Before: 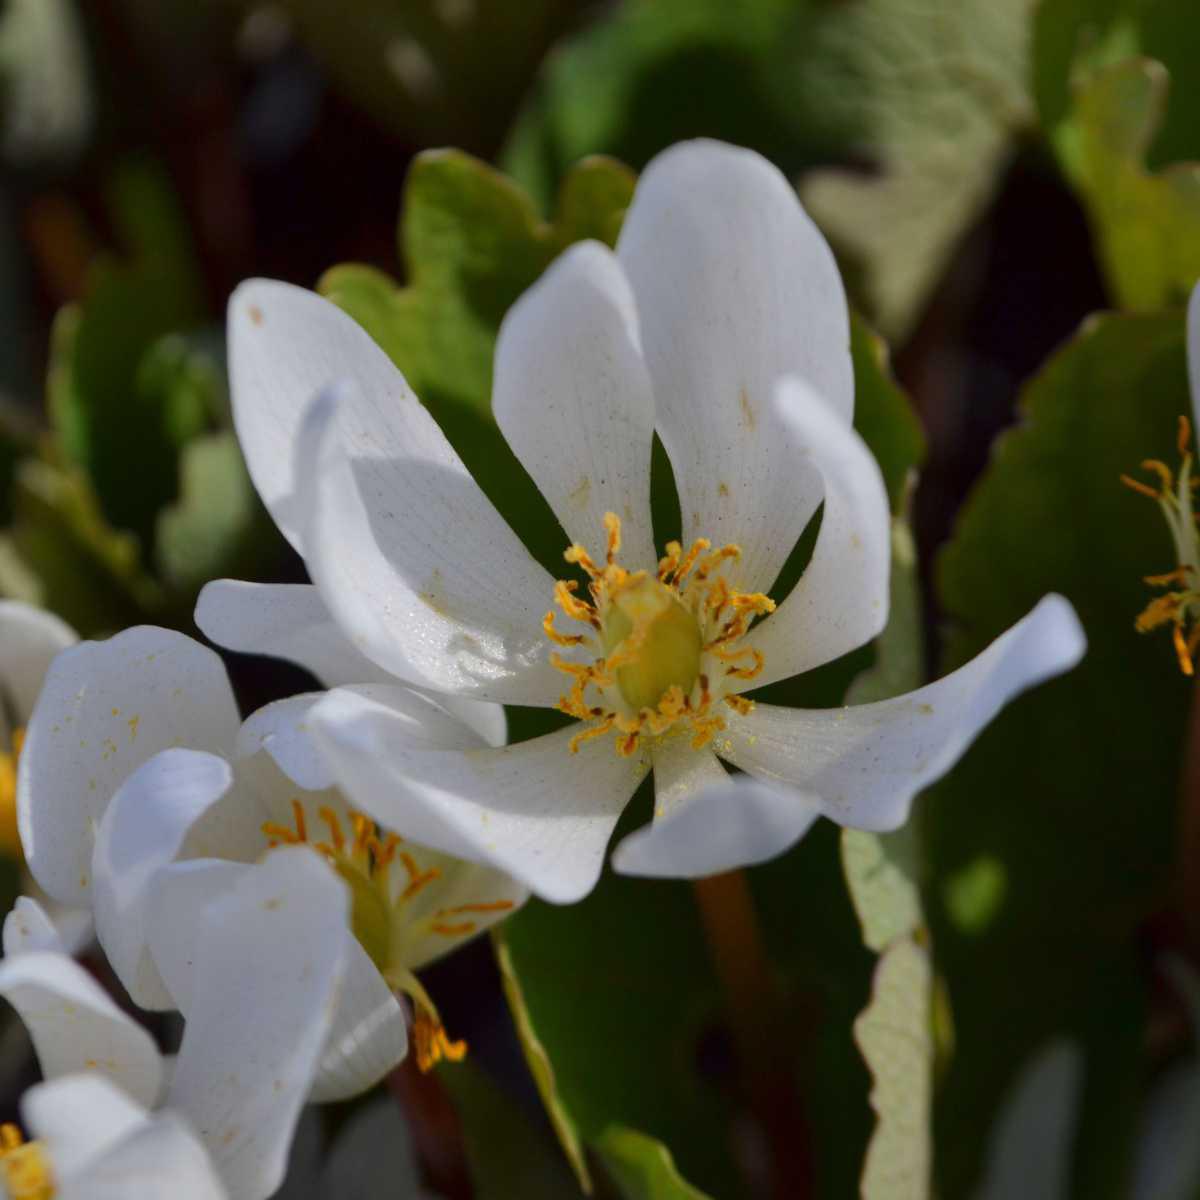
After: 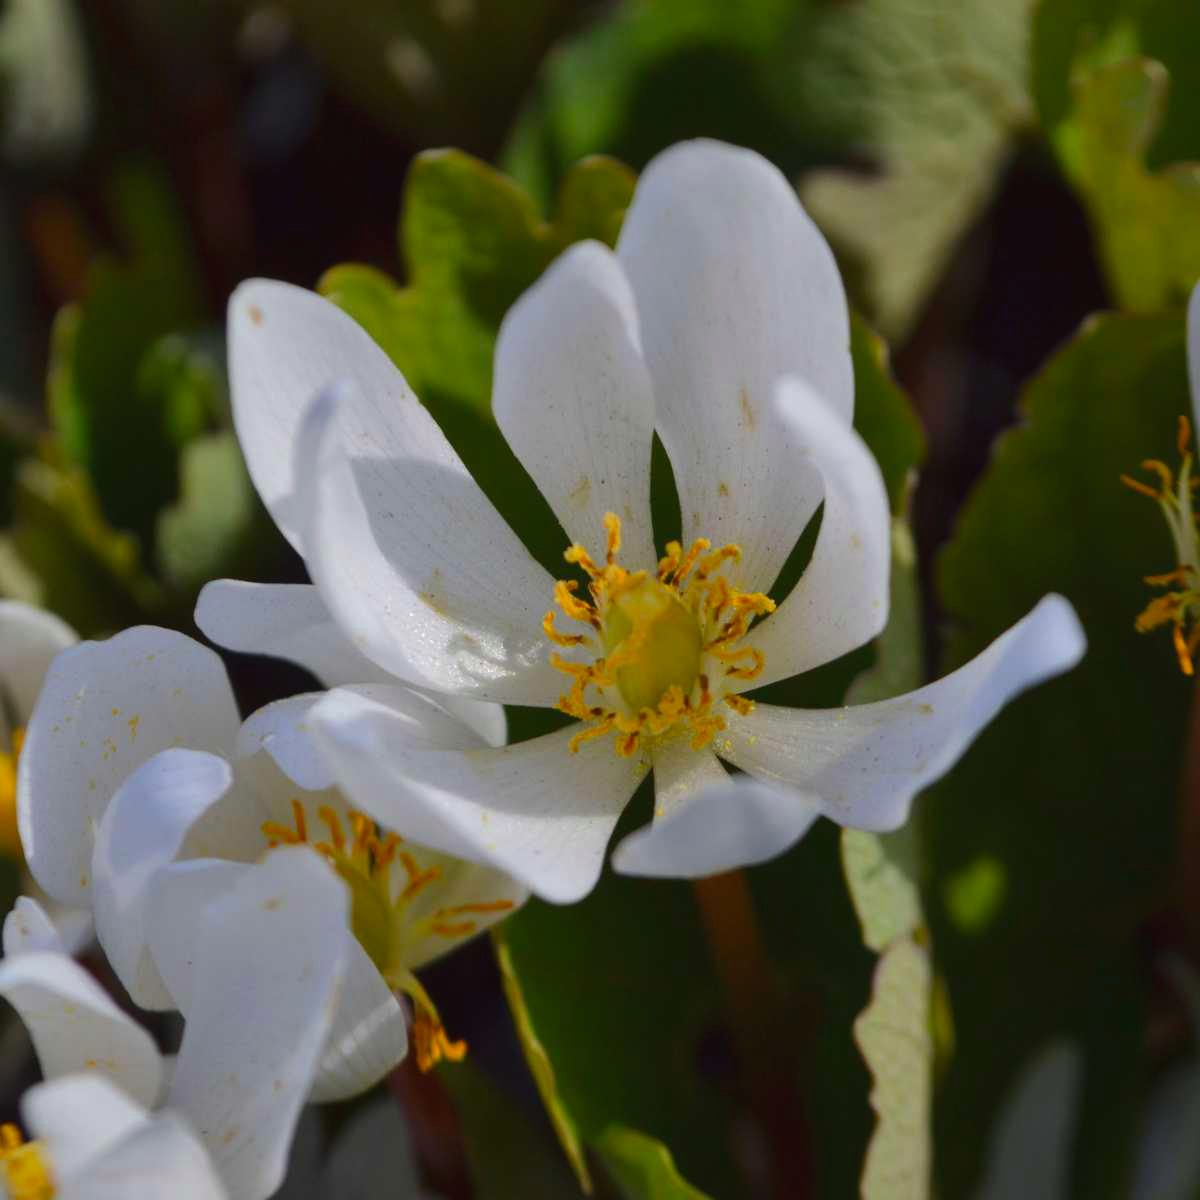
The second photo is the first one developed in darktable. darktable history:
color balance rgb: global offset › luminance 0.283%, perceptual saturation grading › global saturation 19.843%
